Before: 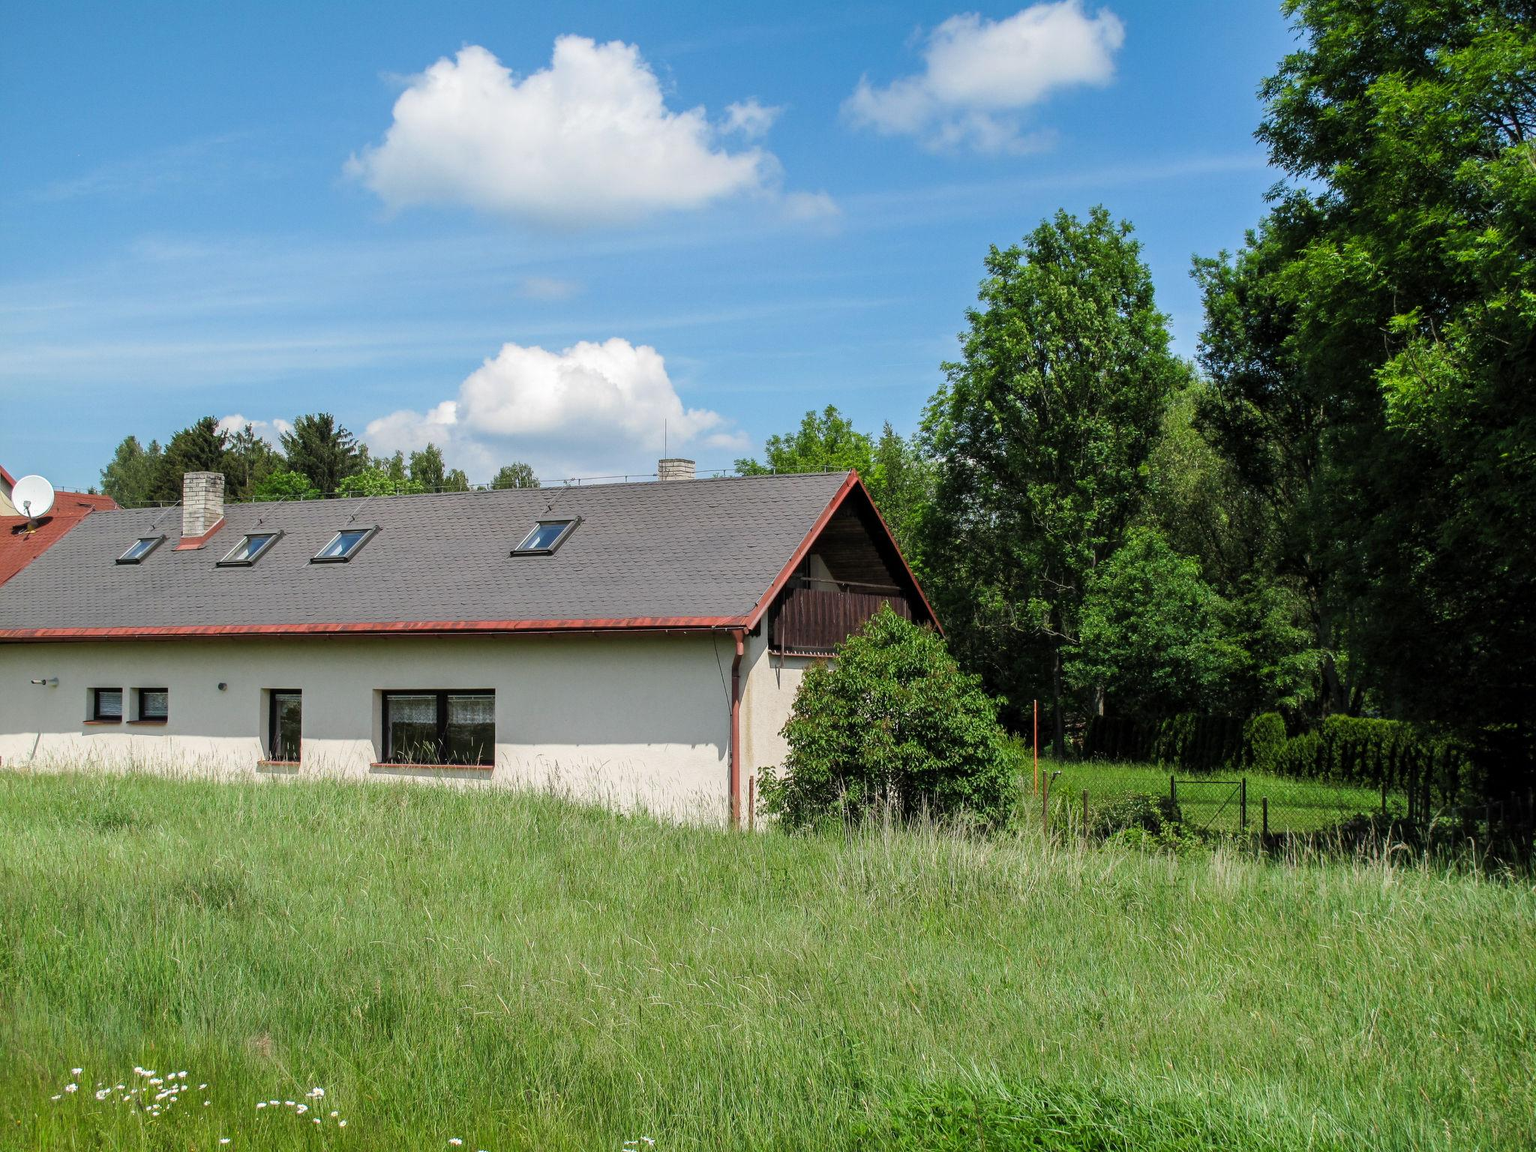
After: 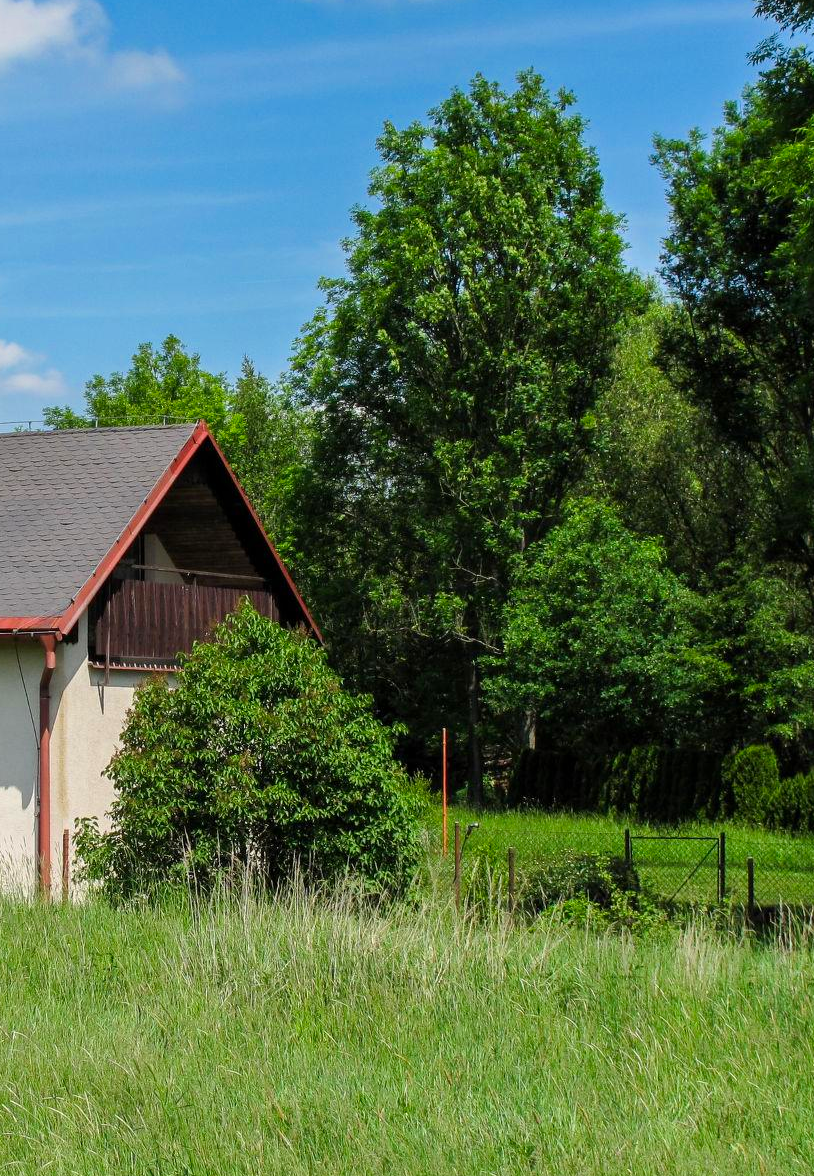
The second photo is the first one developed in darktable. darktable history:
crop: left 45.721%, top 13.393%, right 14.118%, bottom 10.01%
color zones: curves: ch0 [(0, 0.613) (0.01, 0.613) (0.245, 0.448) (0.498, 0.529) (0.642, 0.665) (0.879, 0.777) (0.99, 0.613)]; ch1 [(0, 0) (0.143, 0) (0.286, 0) (0.429, 0) (0.571, 0) (0.714, 0) (0.857, 0)], mix -121.96%
